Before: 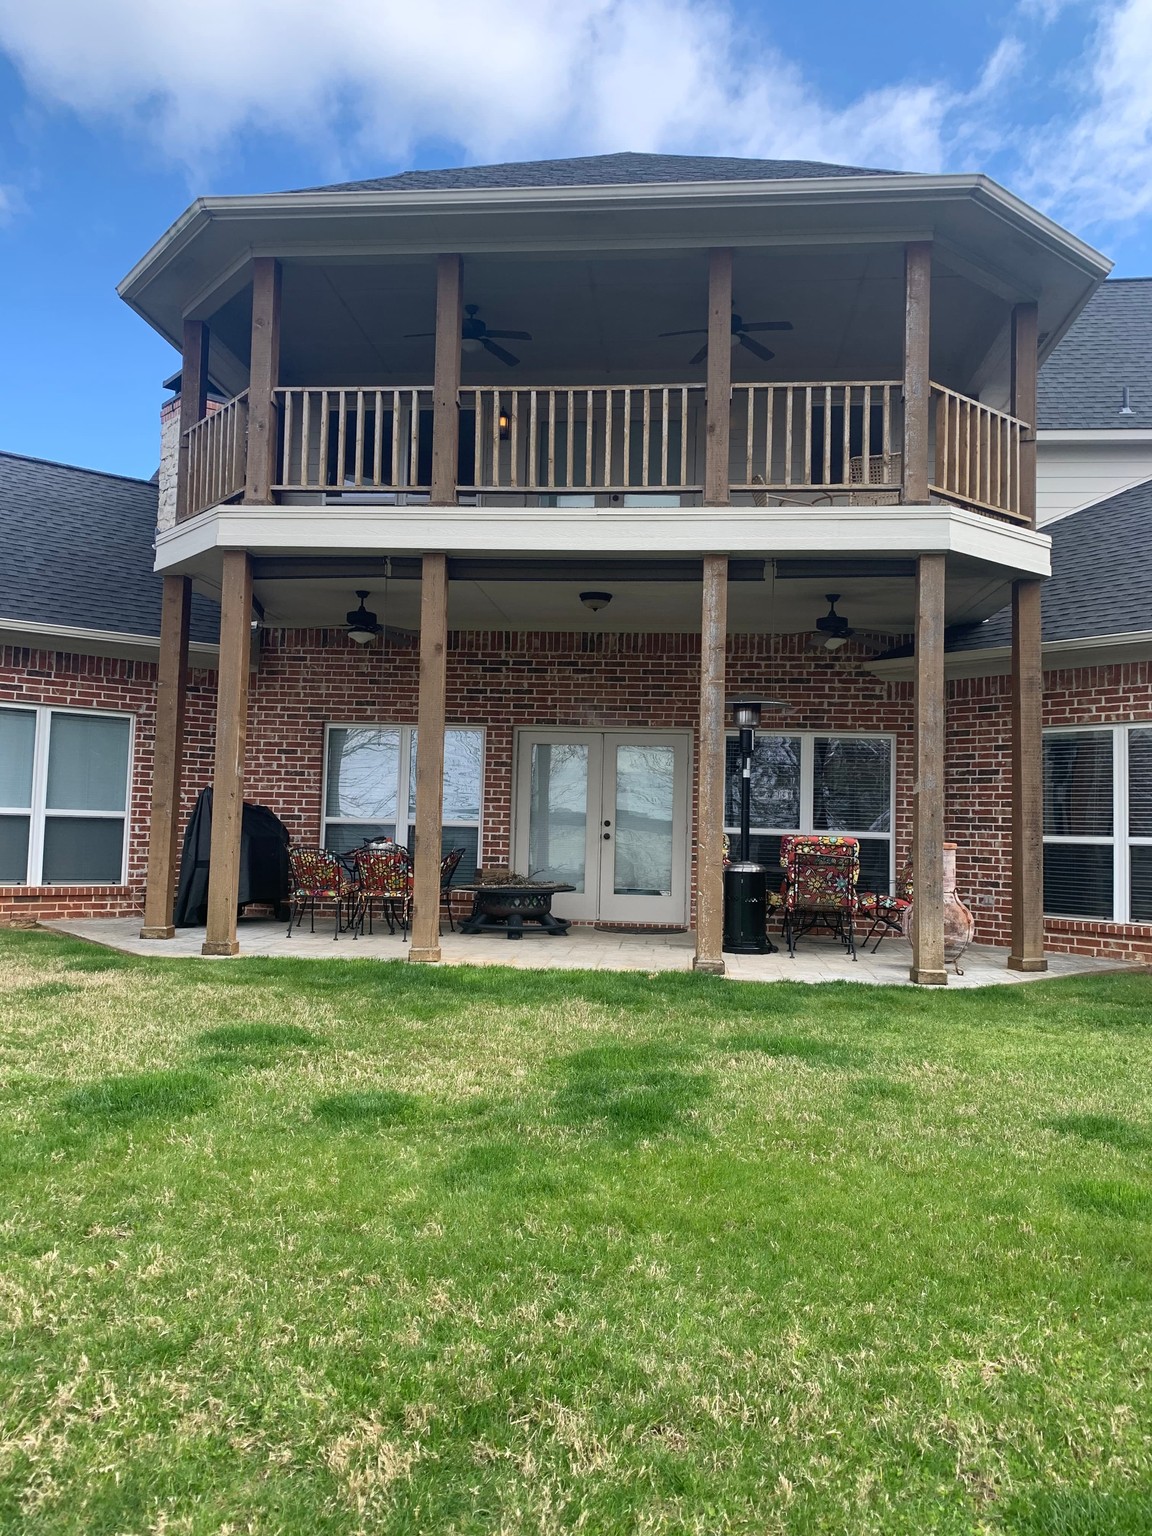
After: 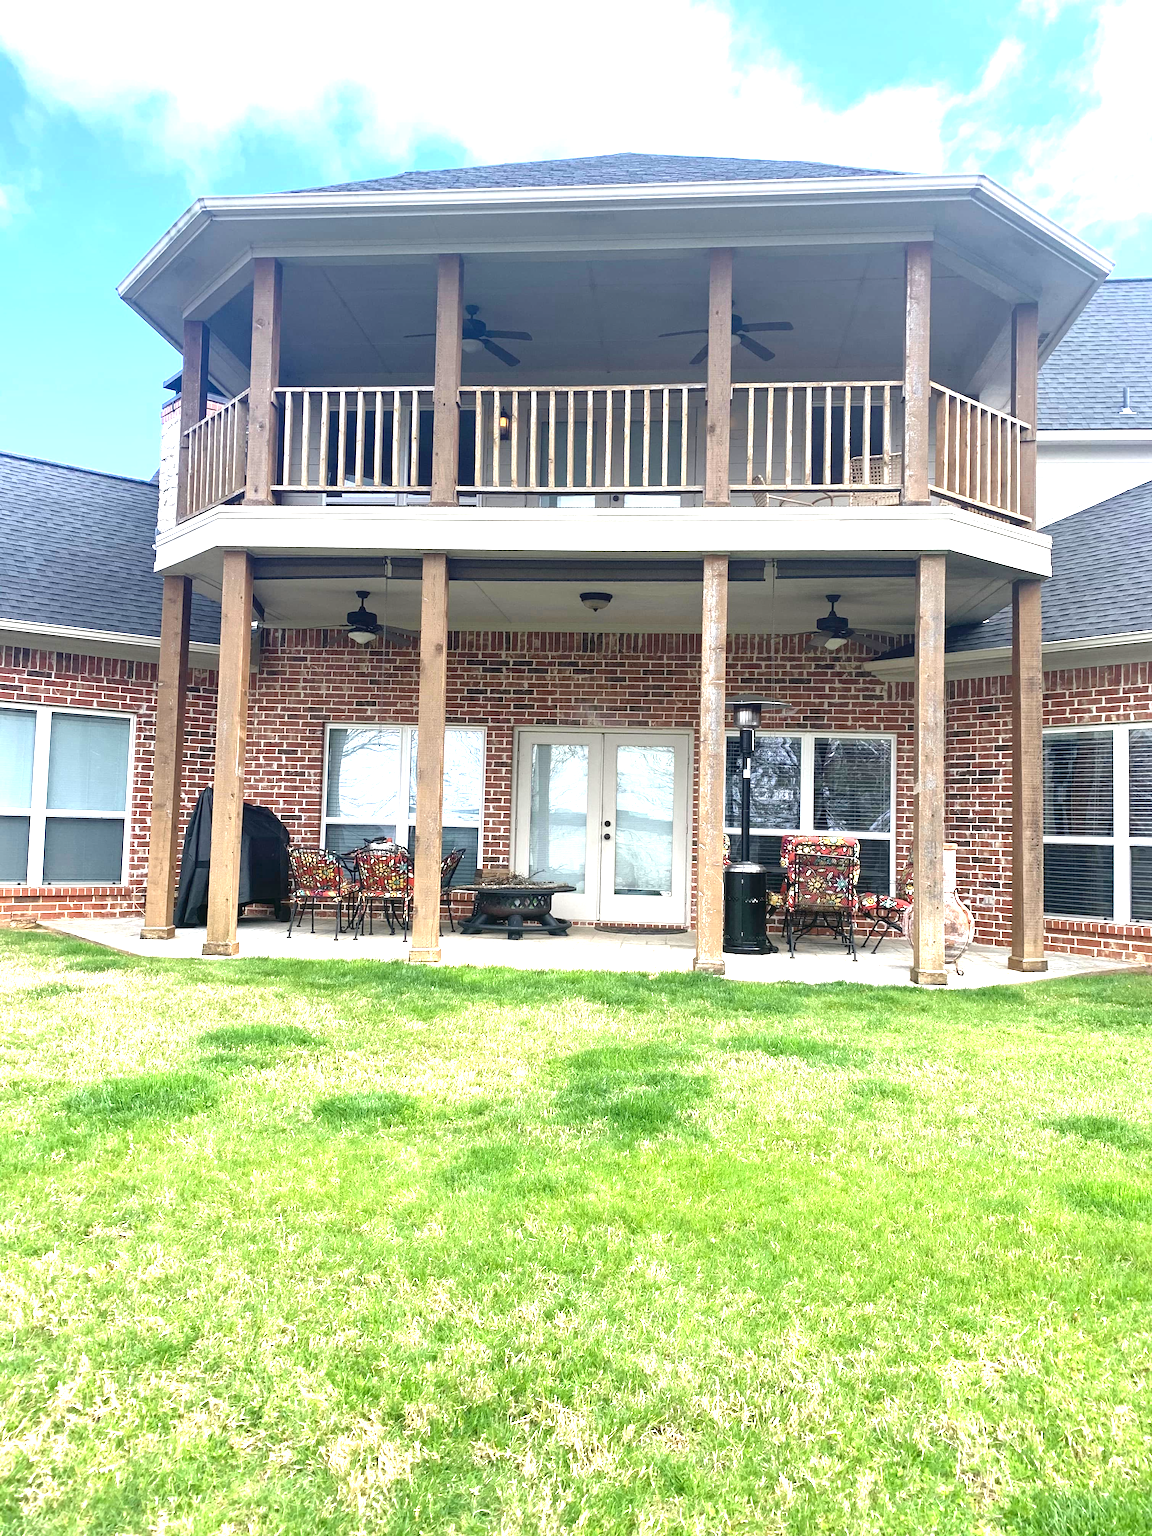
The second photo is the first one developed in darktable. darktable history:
exposure: black level correction 0, exposure 1.665 EV, compensate highlight preservation false
